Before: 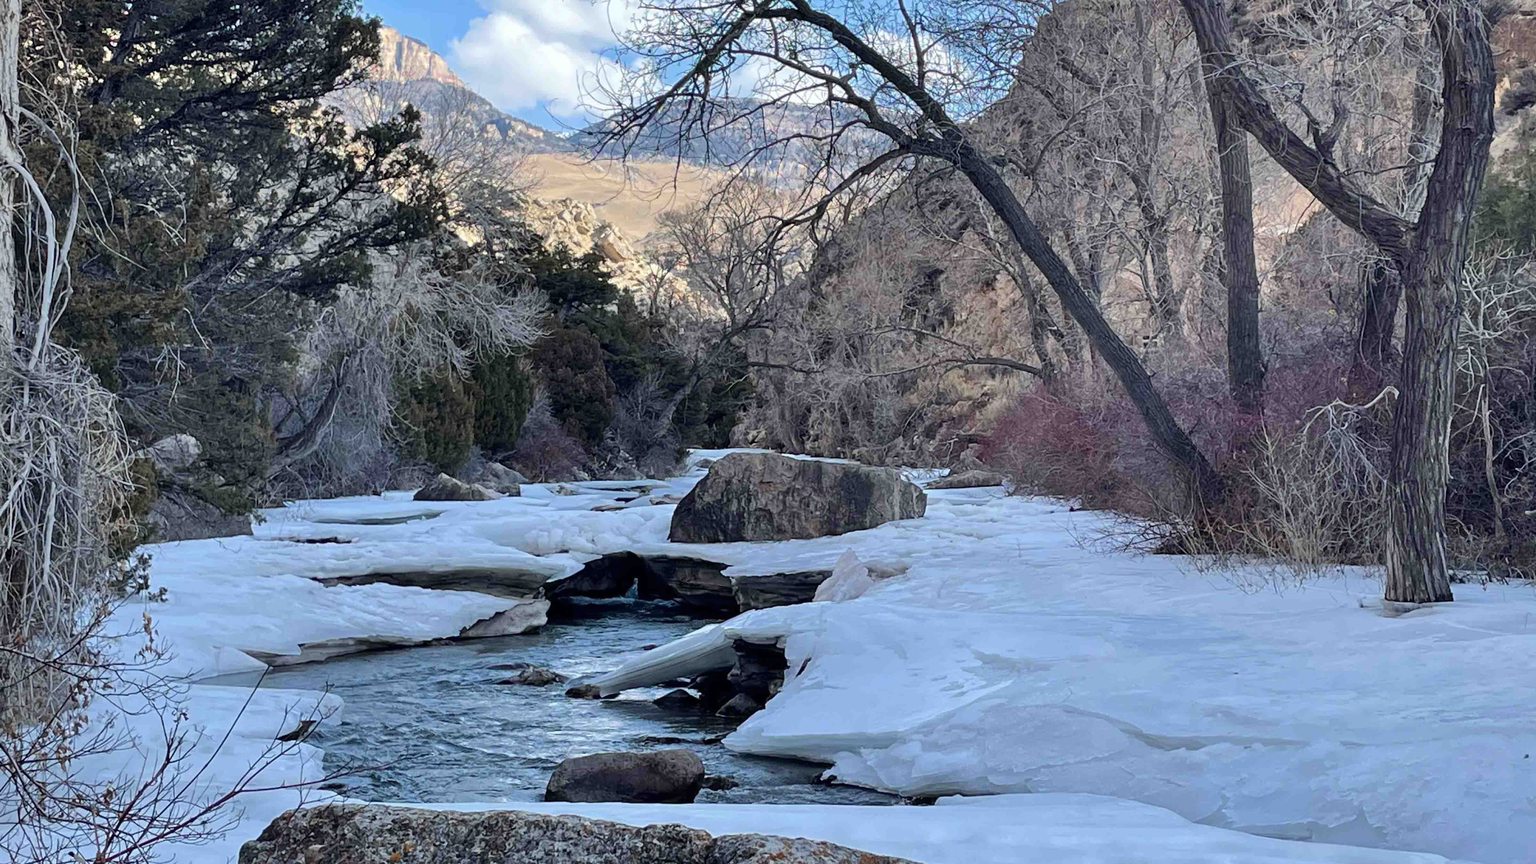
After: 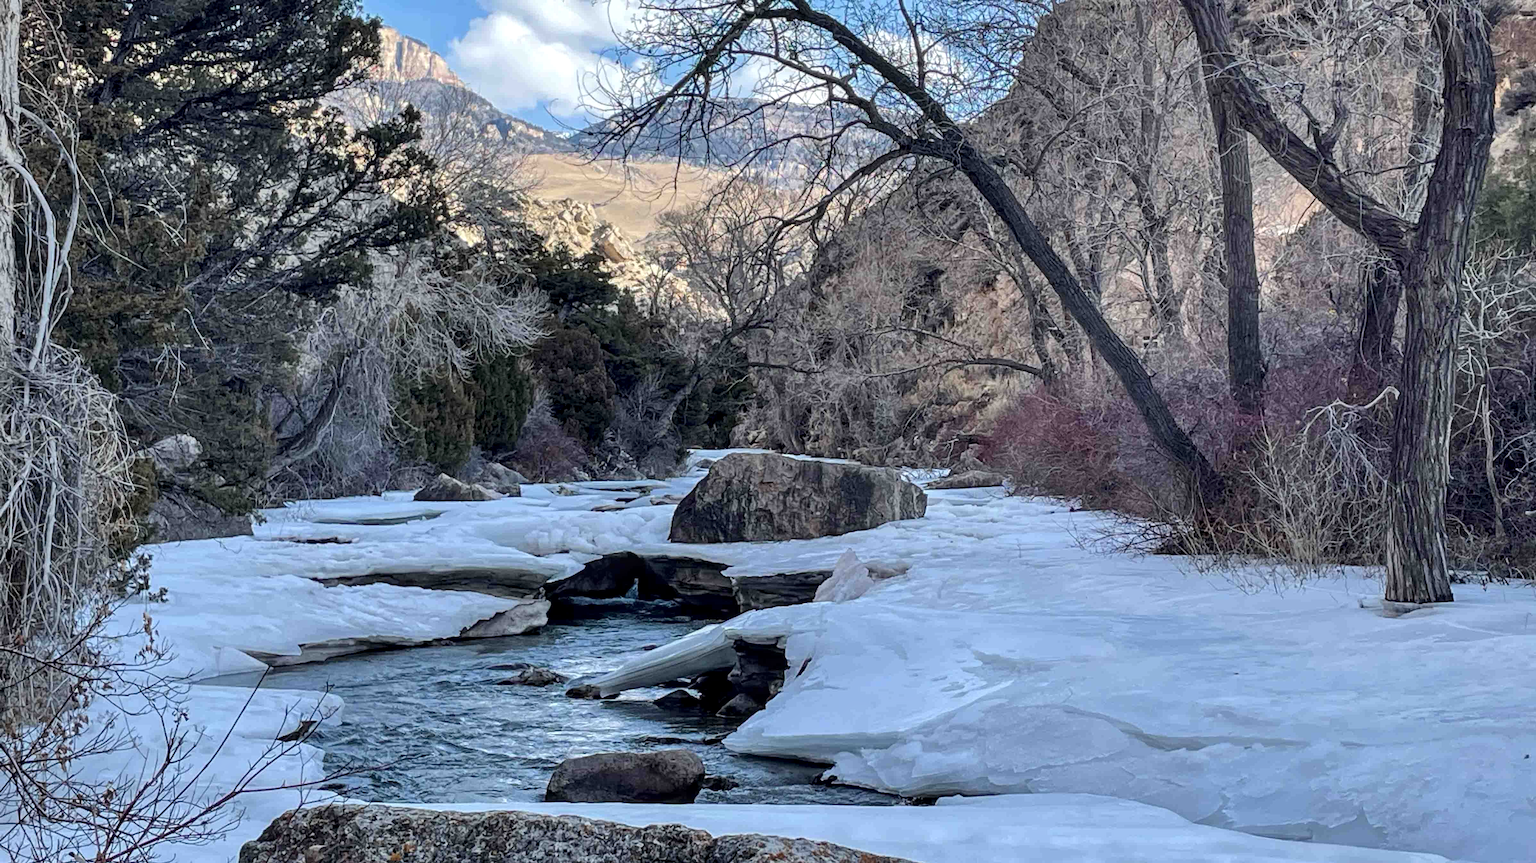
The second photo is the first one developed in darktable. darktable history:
crop: bottom 0.054%
local contrast: detail 130%
